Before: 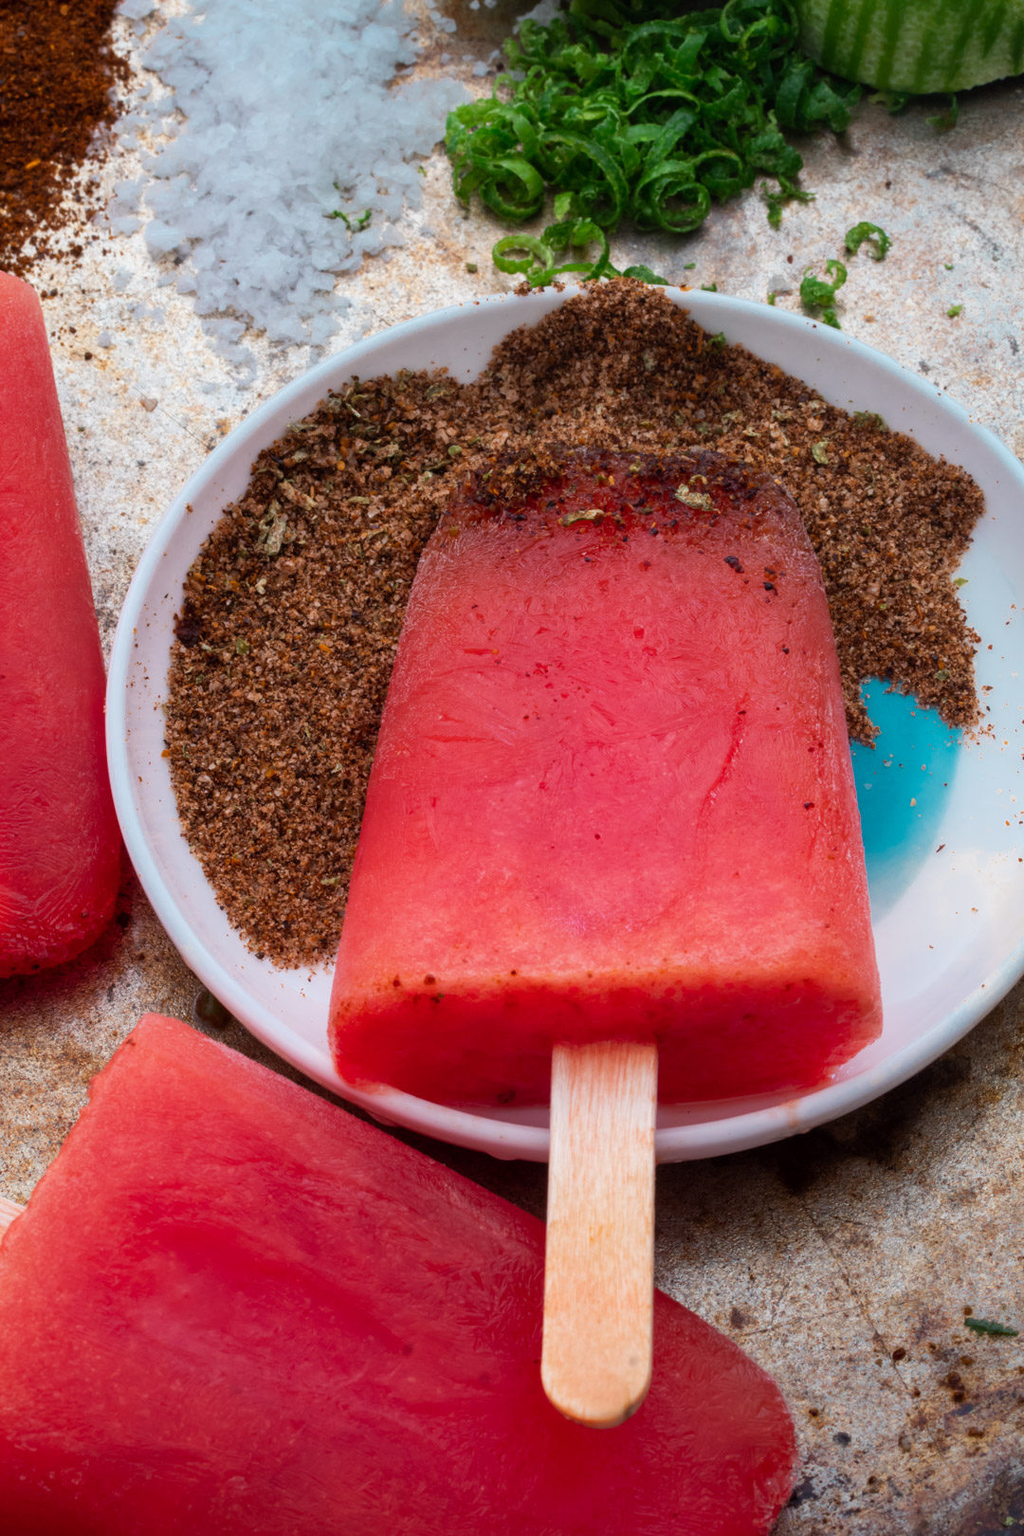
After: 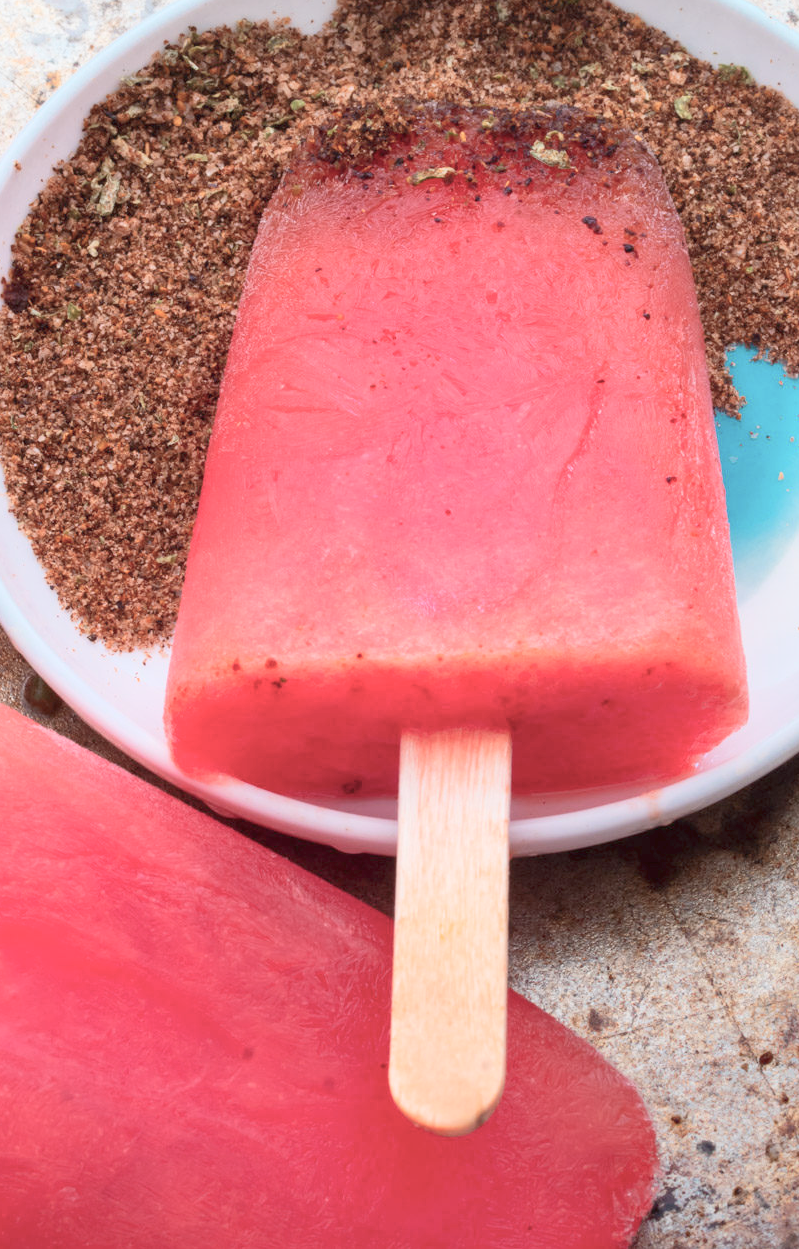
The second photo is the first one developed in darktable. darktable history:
exposure: exposure 0.6 EV, compensate highlight preservation false
crop: left 16.871%, top 22.857%, right 9.116%
color balance rgb: perceptual saturation grading › global saturation -27.94%, hue shift -2.27°, contrast -21.26%
contrast brightness saturation: contrast 0.2, brightness 0.15, saturation 0.14
